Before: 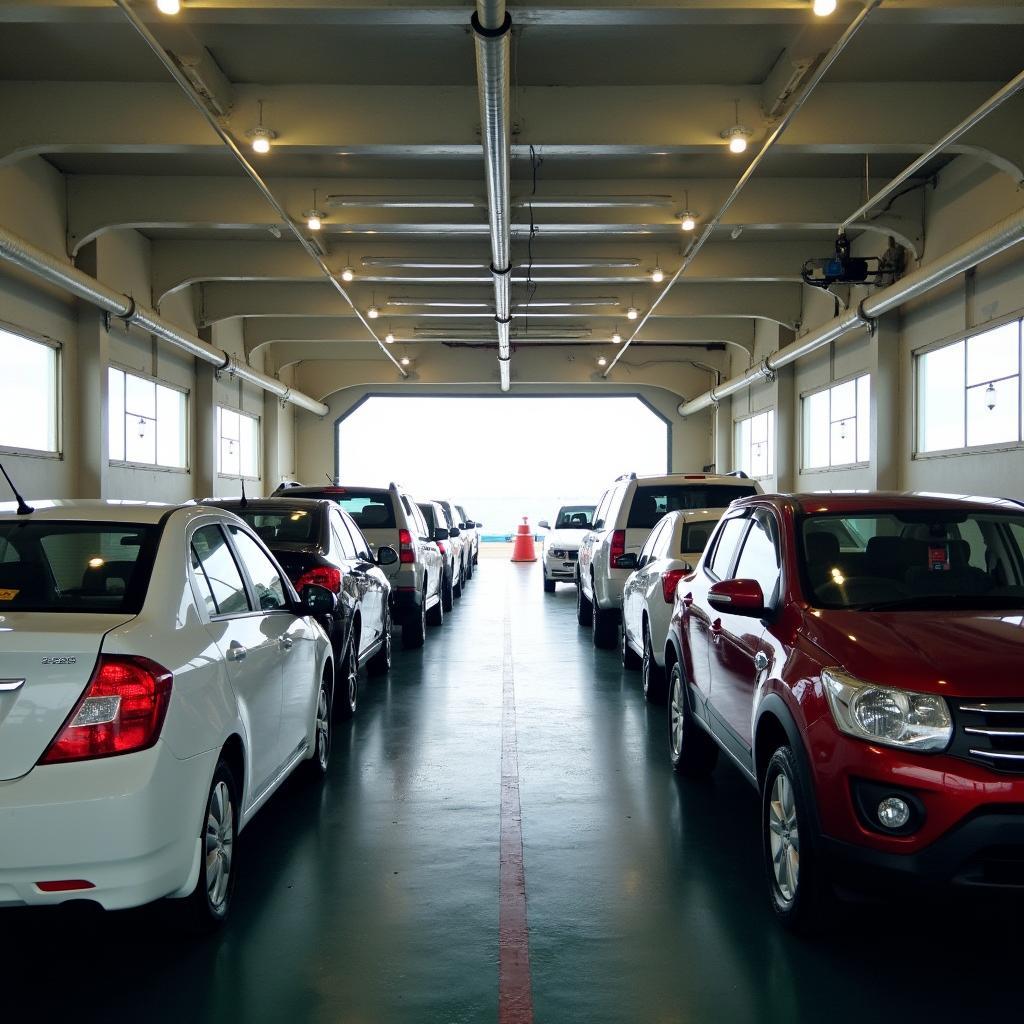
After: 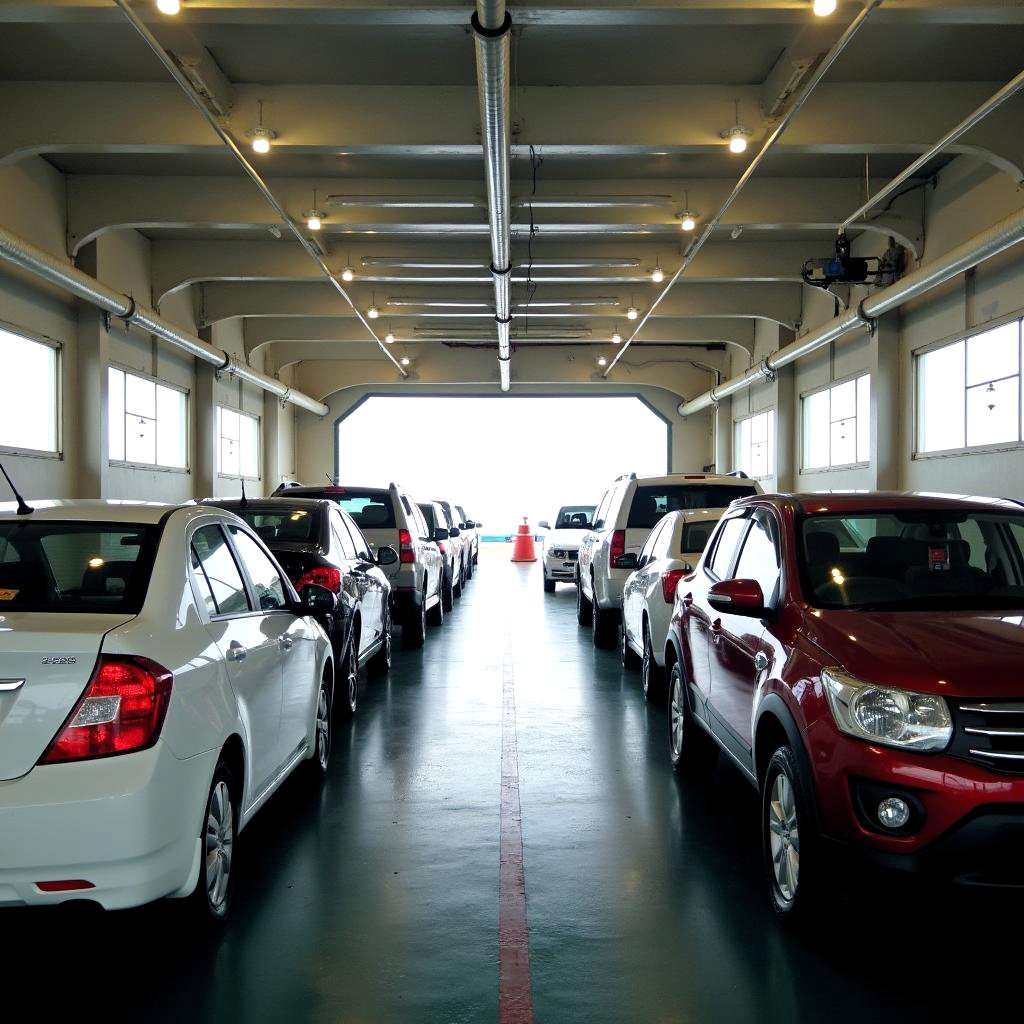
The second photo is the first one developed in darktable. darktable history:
levels: white 99.92%, levels [0.016, 0.484, 0.953]
